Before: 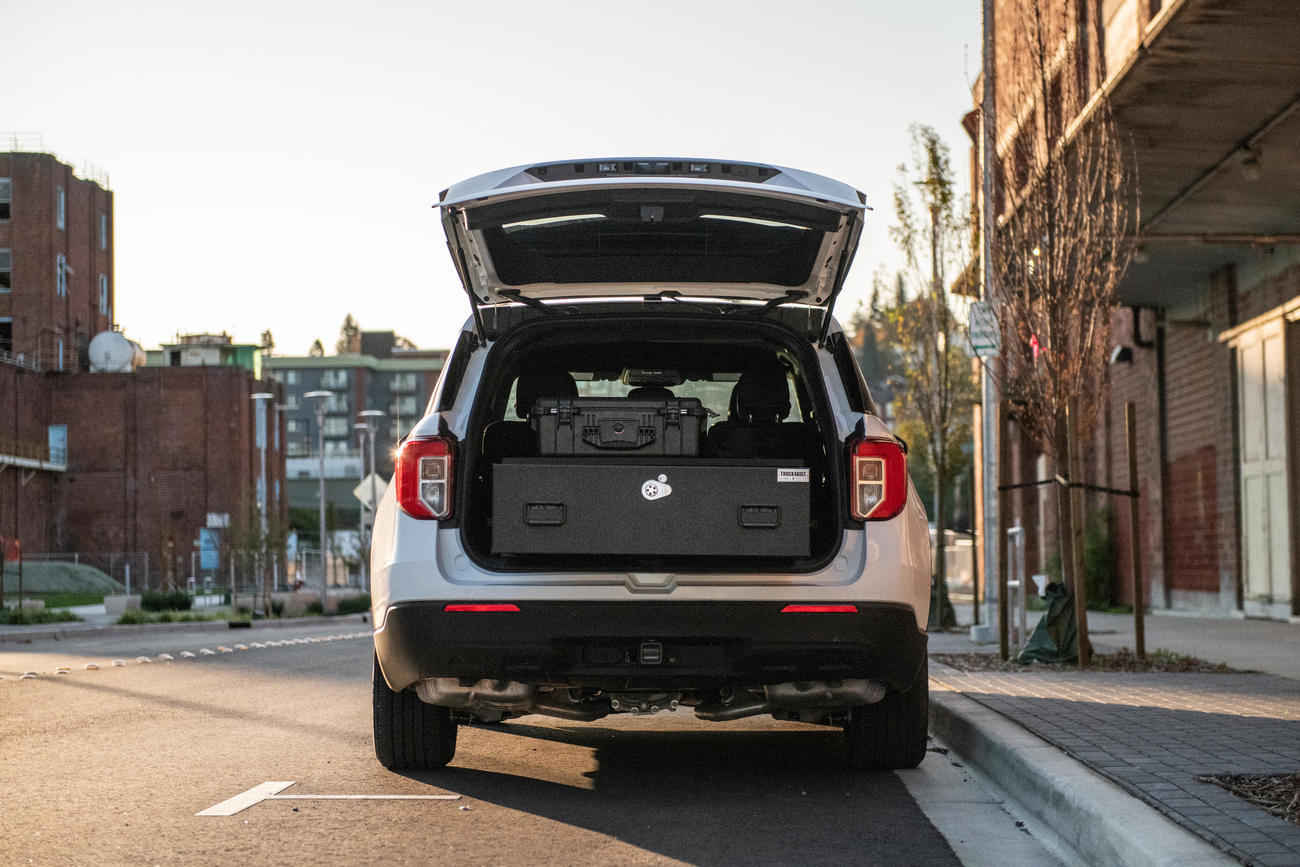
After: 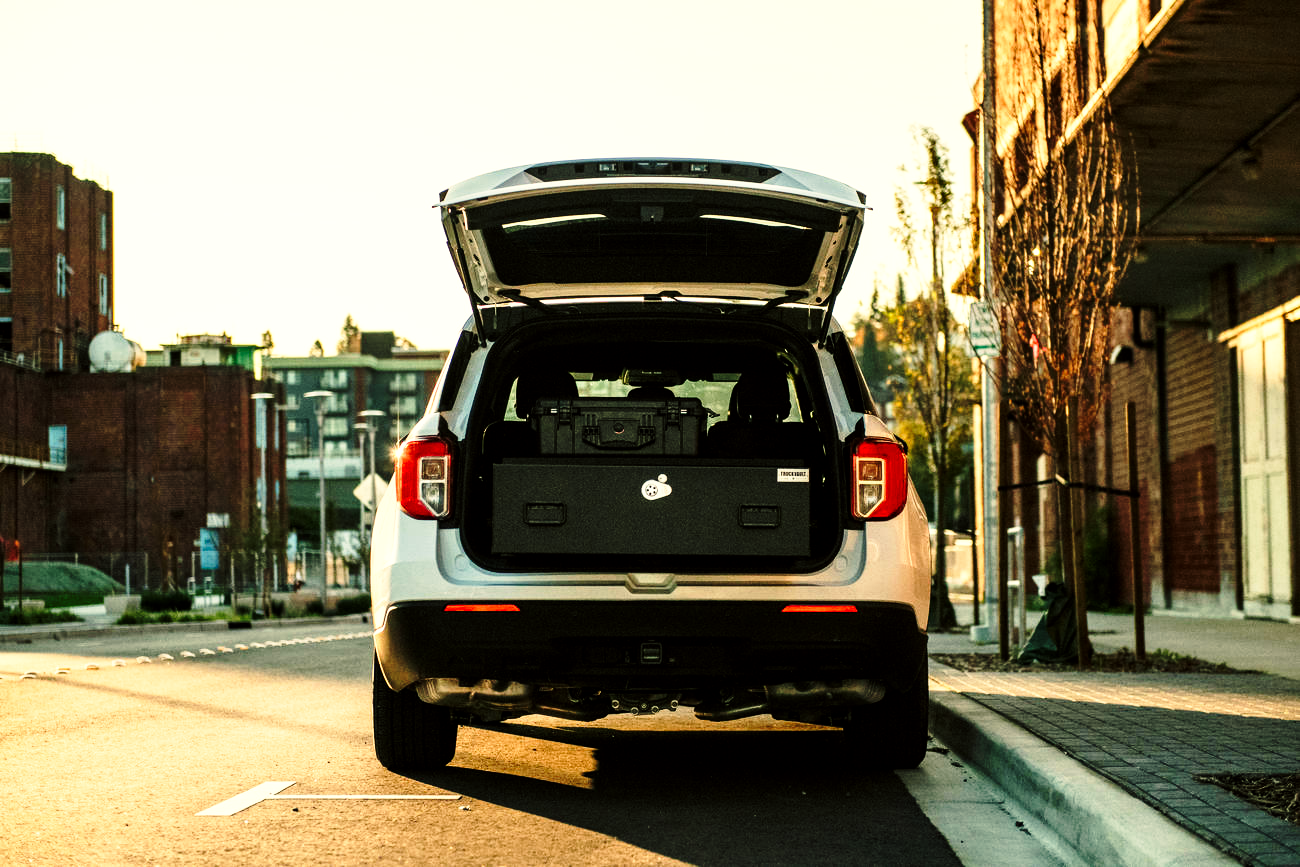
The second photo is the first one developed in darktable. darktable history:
base curve: curves: ch0 [(0, 0) (0.028, 0.03) (0.121, 0.232) (0.46, 0.748) (0.859, 0.968) (1, 1)], preserve colors none
color balance: mode lift, gamma, gain (sRGB), lift [1.014, 0.966, 0.918, 0.87], gamma [0.86, 0.734, 0.918, 0.976], gain [1.063, 1.13, 1.063, 0.86]
